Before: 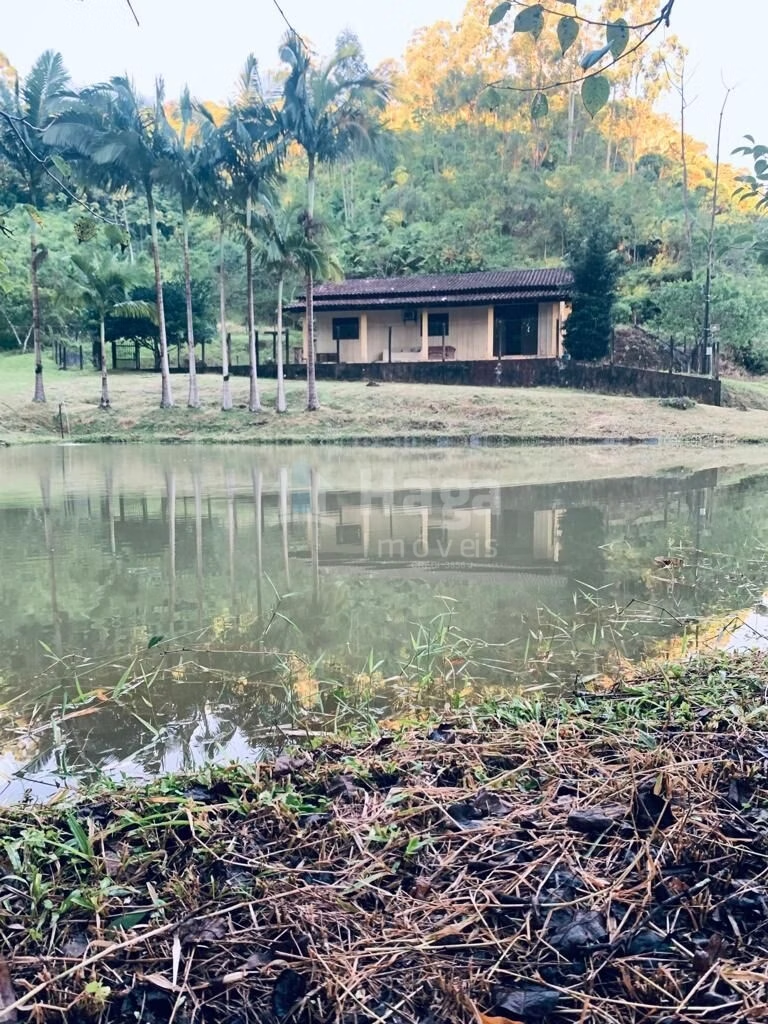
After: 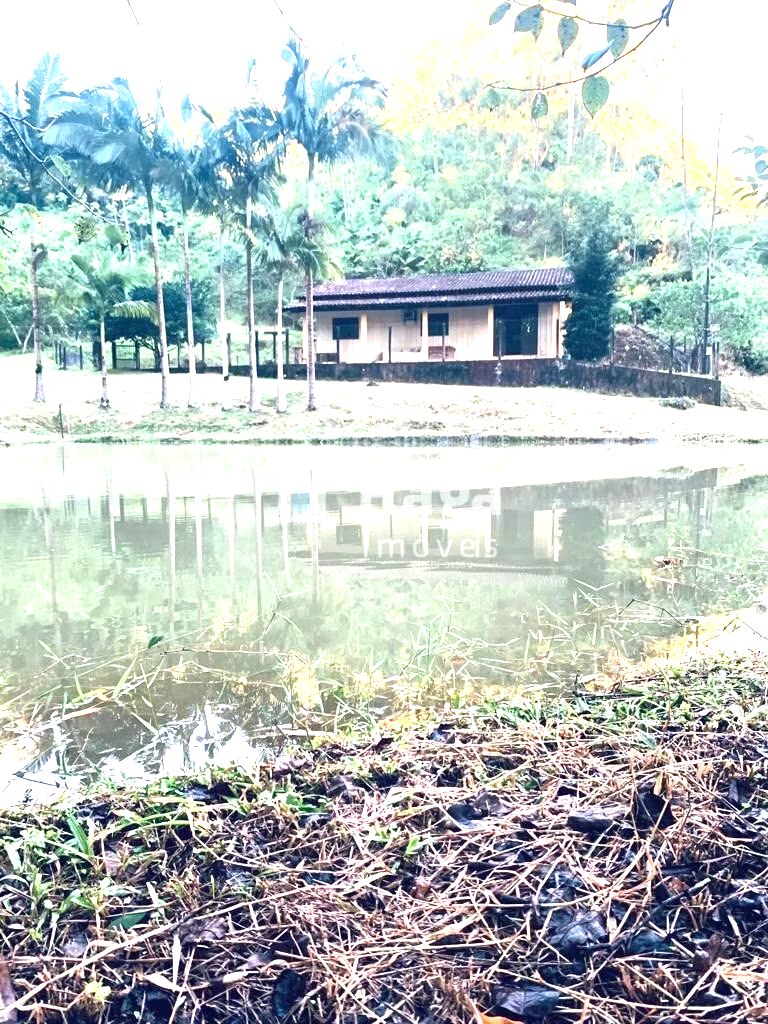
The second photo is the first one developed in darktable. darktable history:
exposure: black level correction 0, exposure 1.376 EV, compensate highlight preservation false
